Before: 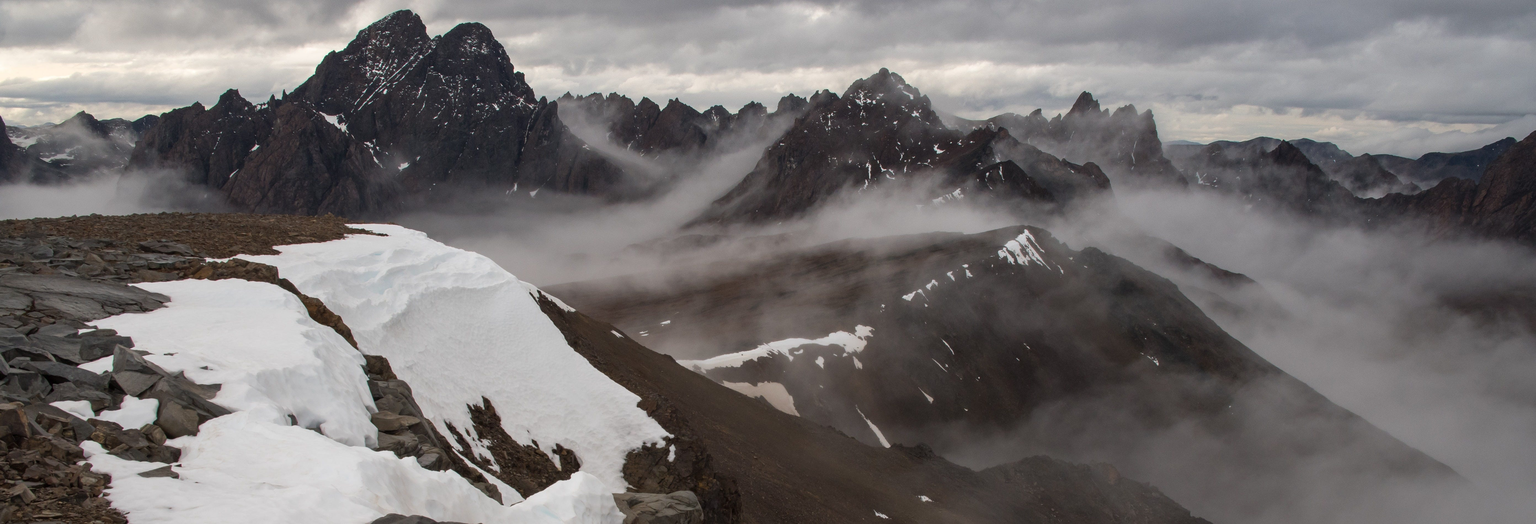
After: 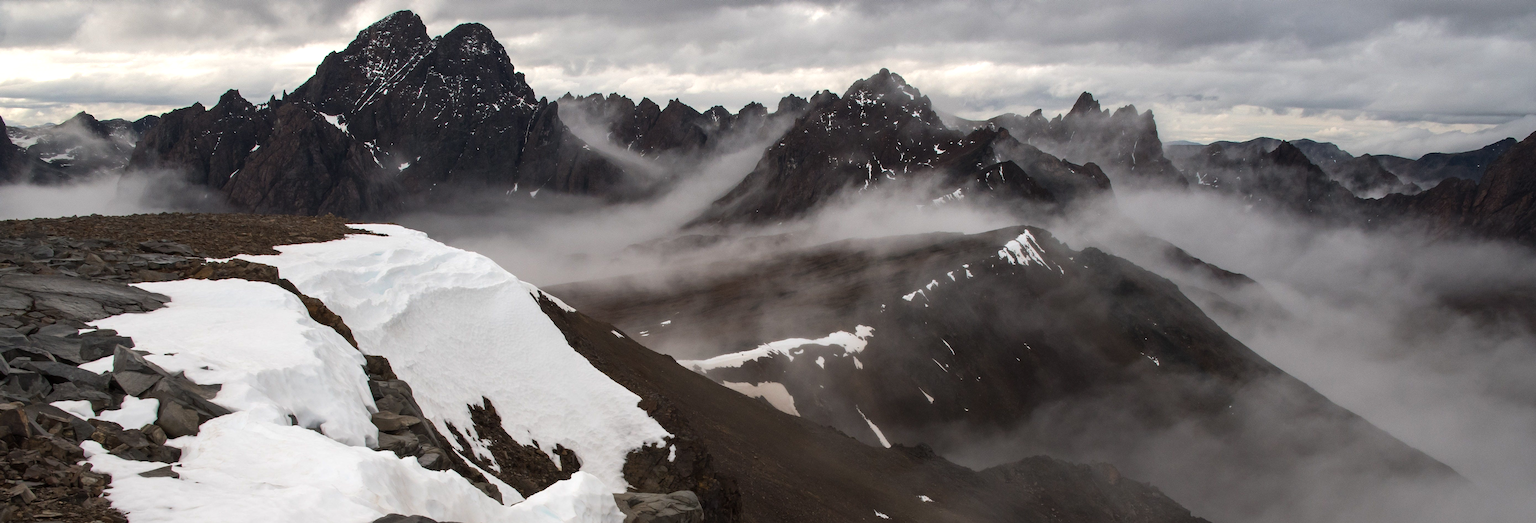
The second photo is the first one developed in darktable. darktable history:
tone equalizer: -8 EV -0.415 EV, -7 EV -0.371 EV, -6 EV -0.328 EV, -5 EV -0.229 EV, -3 EV 0.188 EV, -2 EV 0.338 EV, -1 EV 0.368 EV, +0 EV 0.419 EV, edges refinement/feathering 500, mask exposure compensation -1.57 EV, preserve details no
